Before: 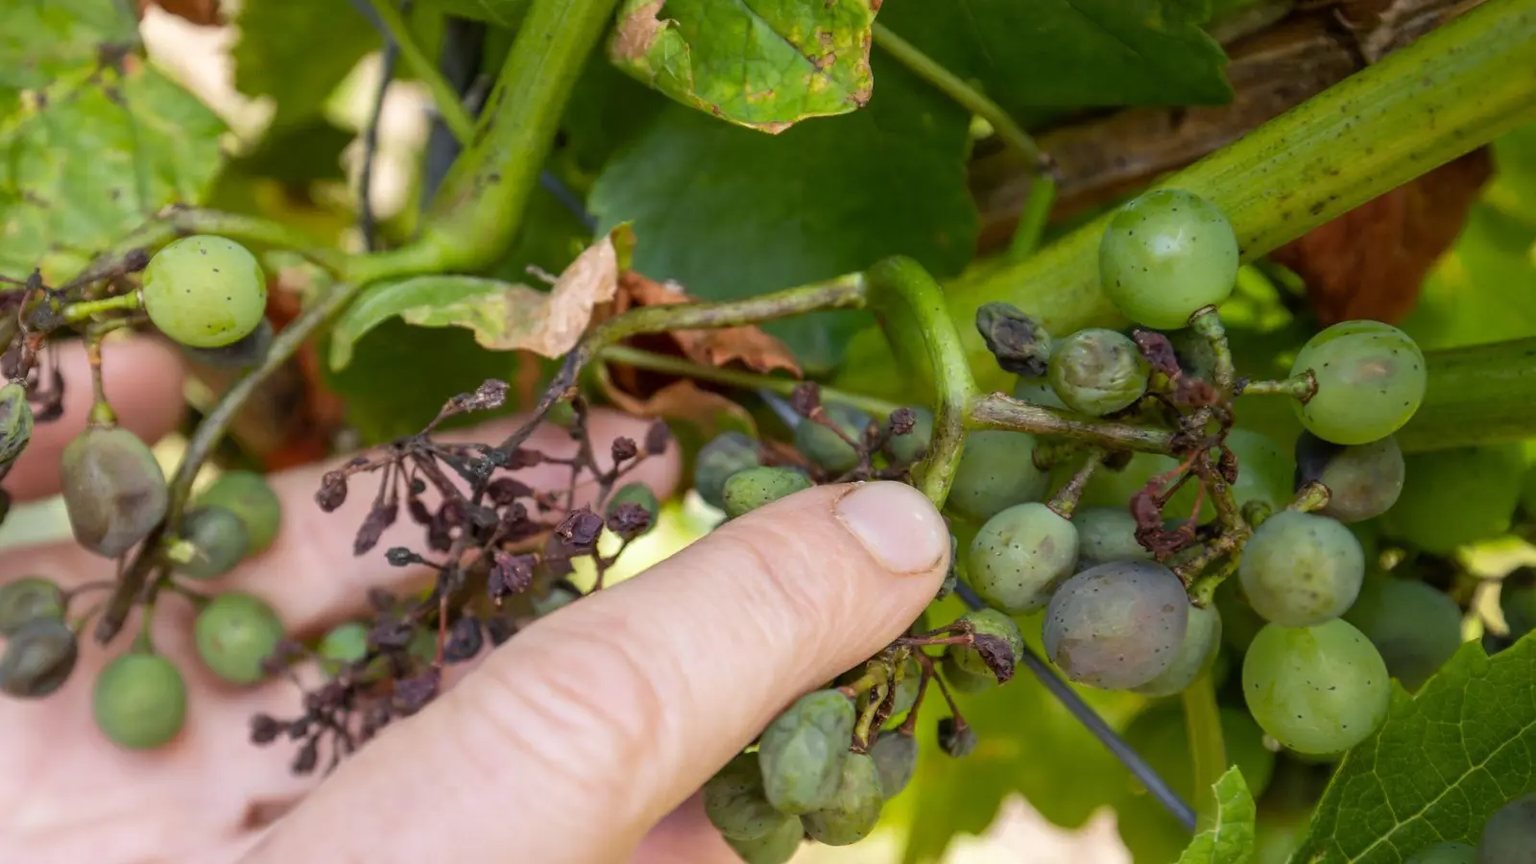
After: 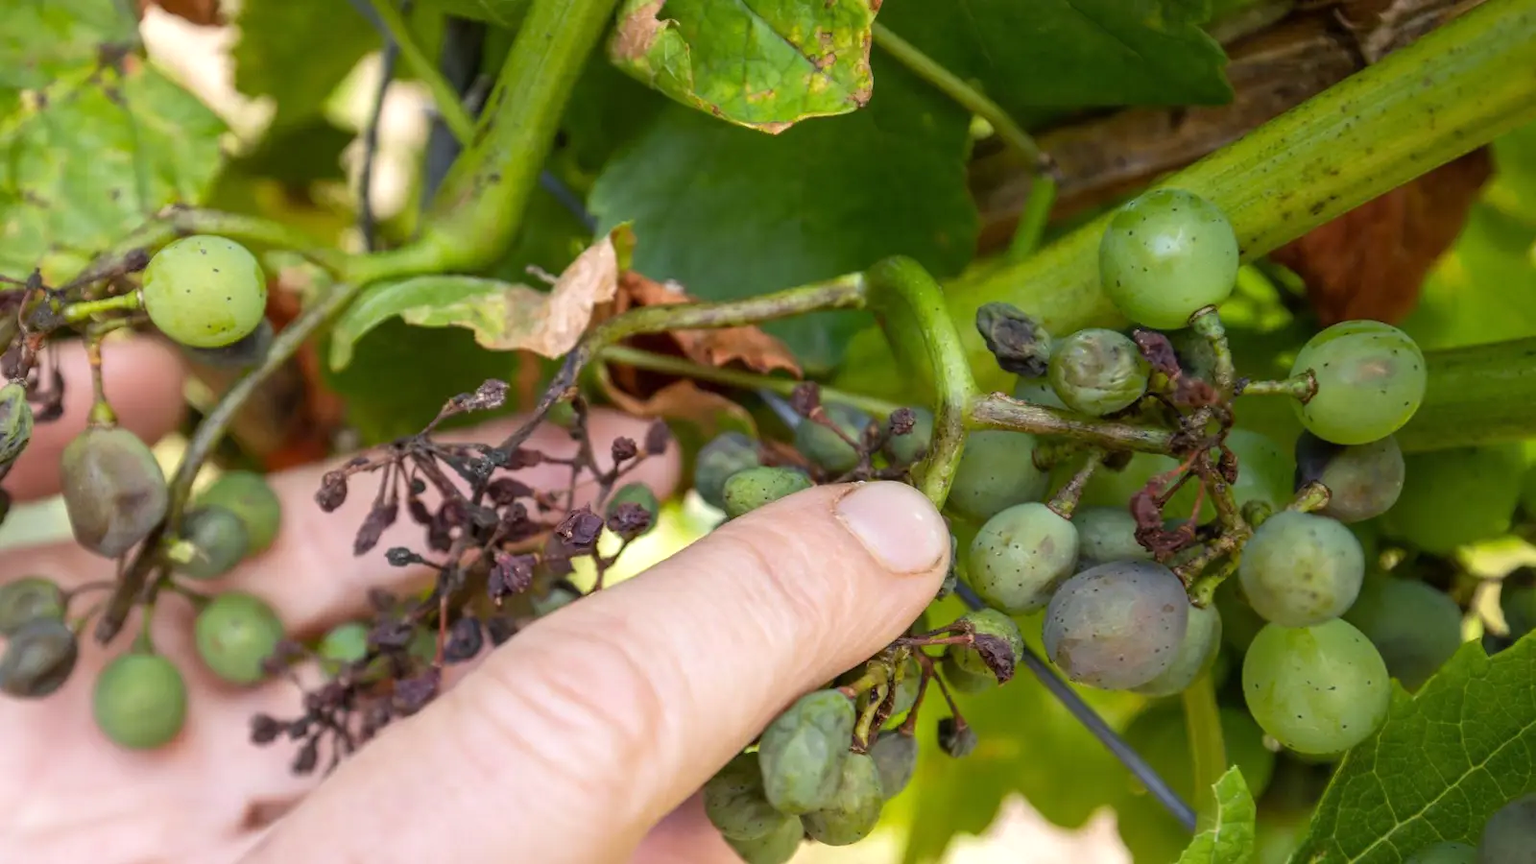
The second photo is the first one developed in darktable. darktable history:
exposure: exposure 0.211 EV, compensate highlight preservation false
